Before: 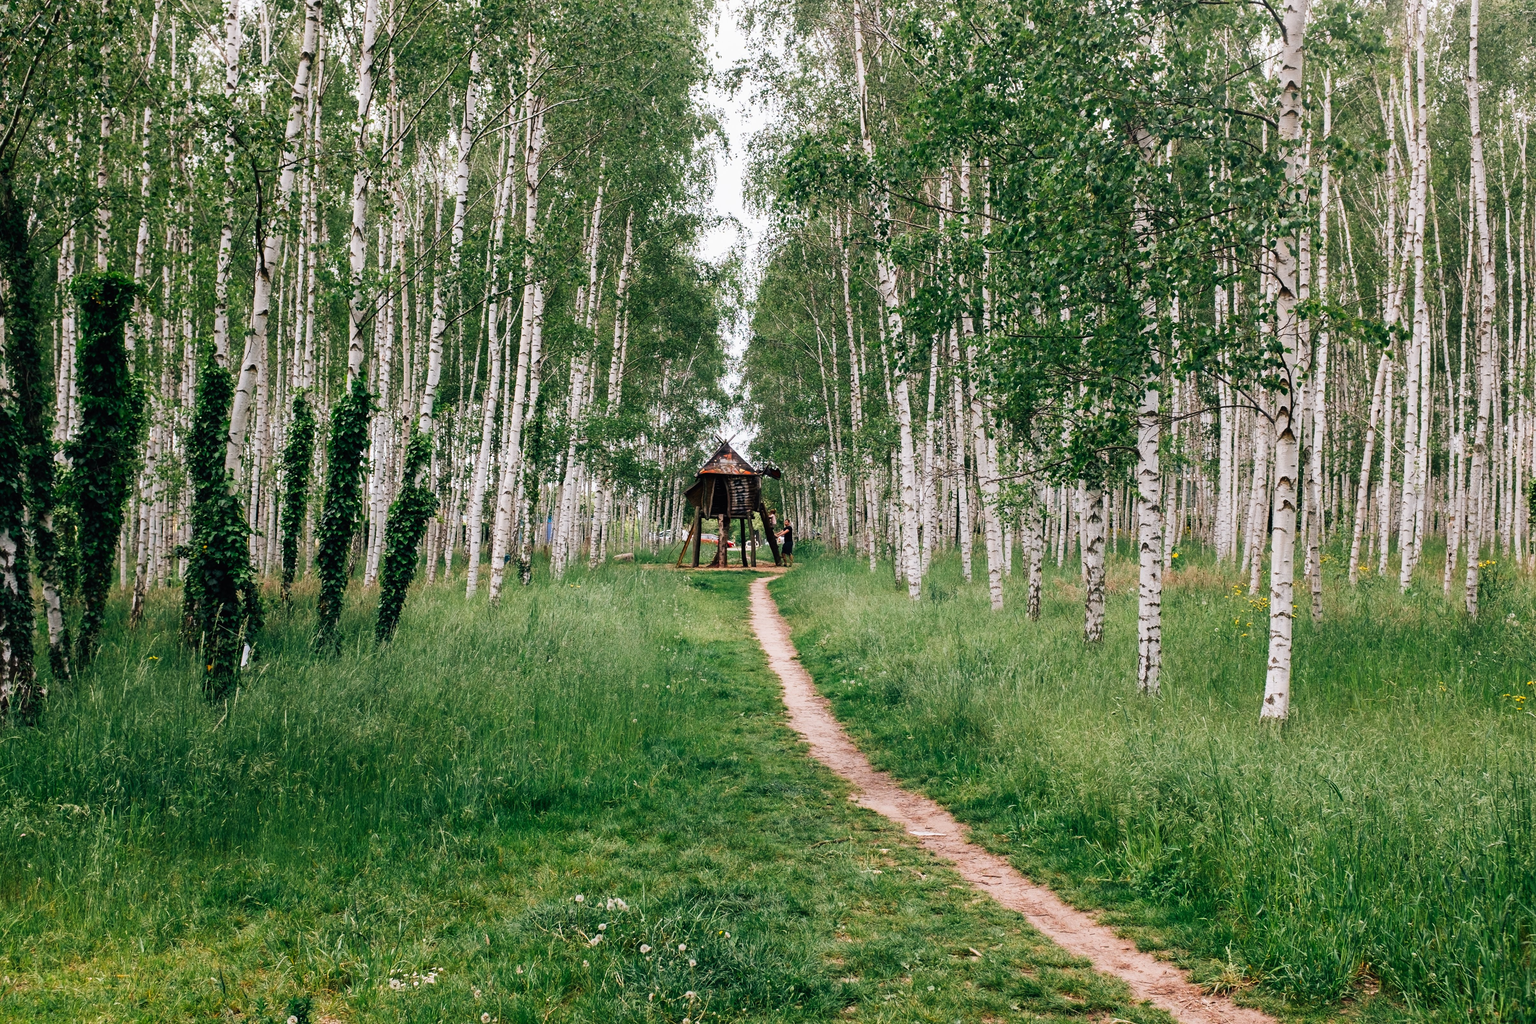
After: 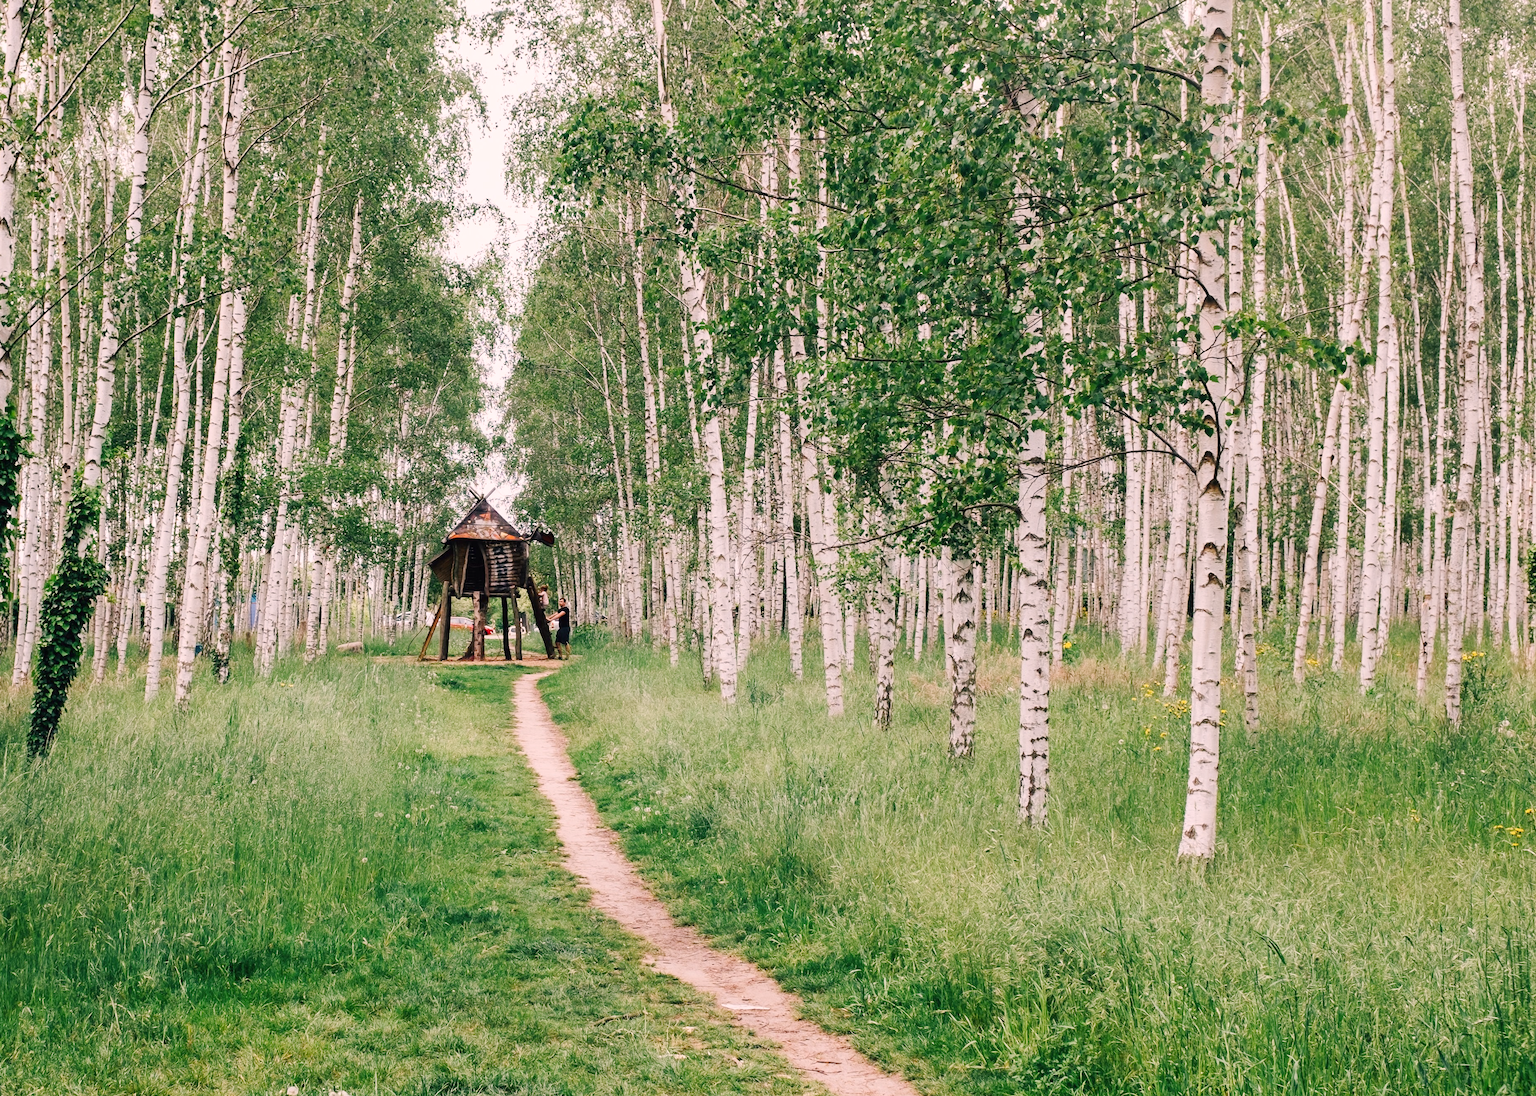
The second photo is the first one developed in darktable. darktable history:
color correction: highlights a* 8.12, highlights b* 3.89
tone equalizer: edges refinement/feathering 500, mask exposure compensation -1.57 EV, preserve details no
base curve: curves: ch0 [(0, 0) (0.158, 0.273) (0.879, 0.895) (1, 1)], exposure shift 0.01, preserve colors none
crop: left 23.103%, top 5.841%, bottom 11.823%
